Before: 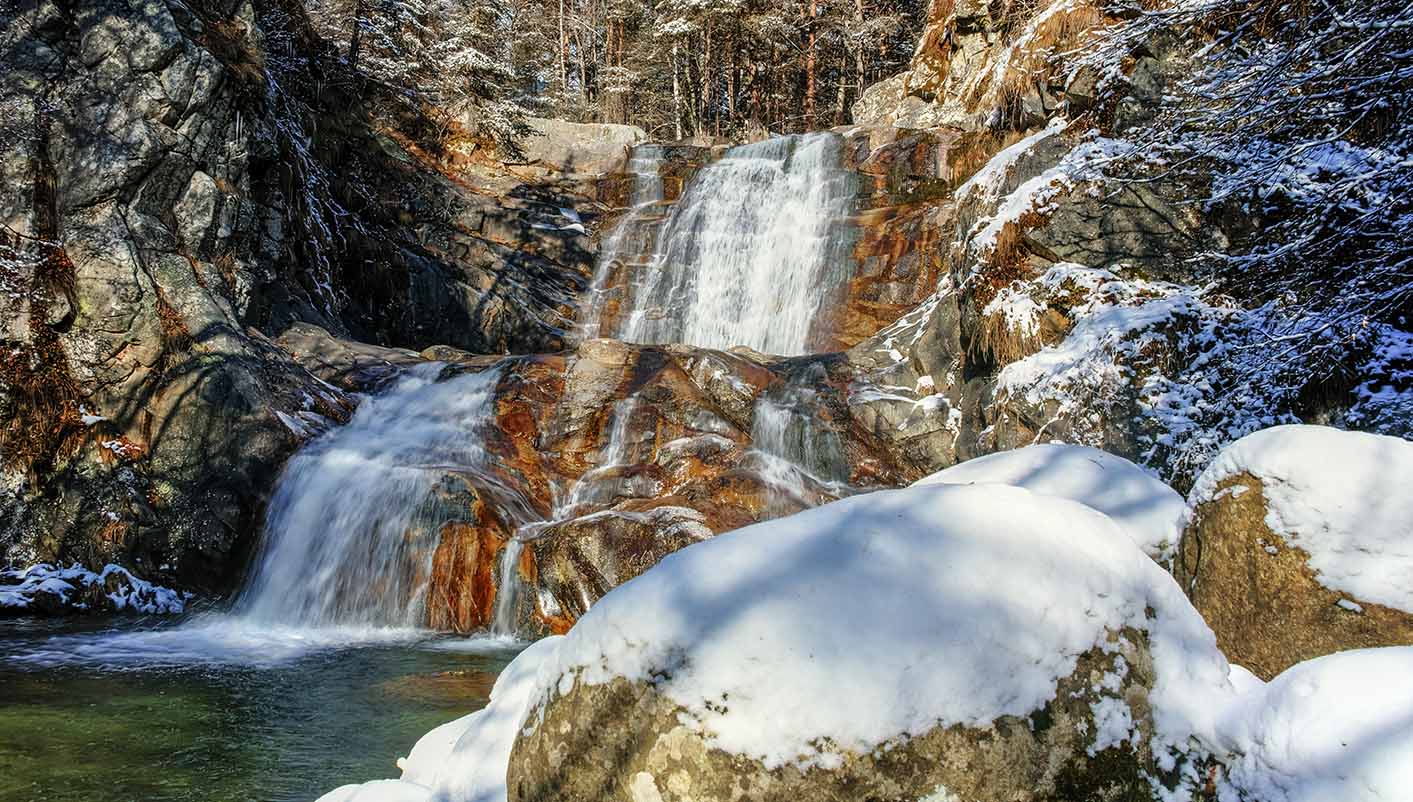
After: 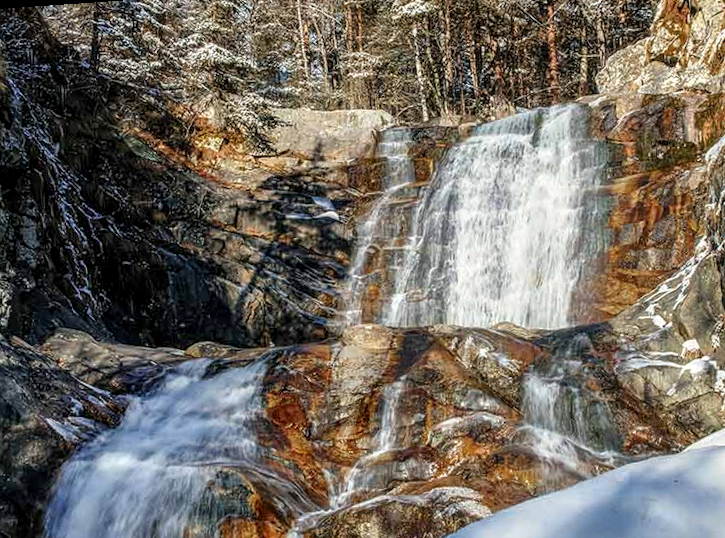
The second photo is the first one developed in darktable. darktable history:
crop: left 17.835%, top 7.675%, right 32.881%, bottom 32.213%
levels: levels [0, 0.498, 1]
bloom: size 13.65%, threshold 98.39%, strength 4.82%
rotate and perspective: rotation -4.2°, shear 0.006, automatic cropping off
local contrast: on, module defaults
